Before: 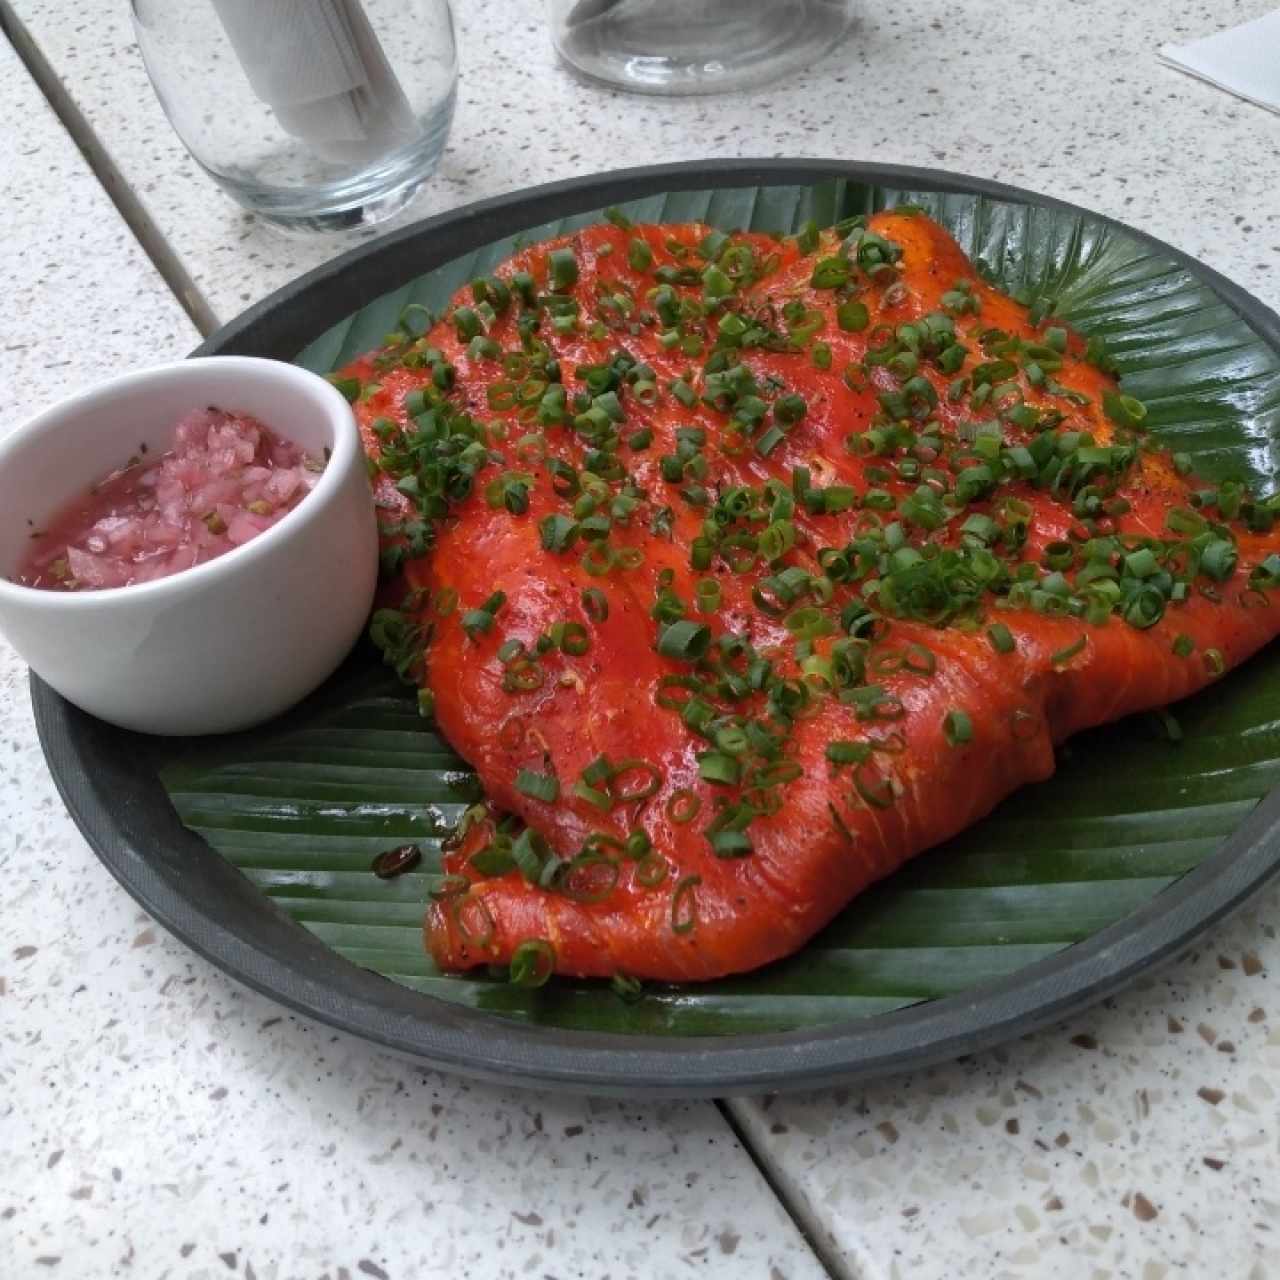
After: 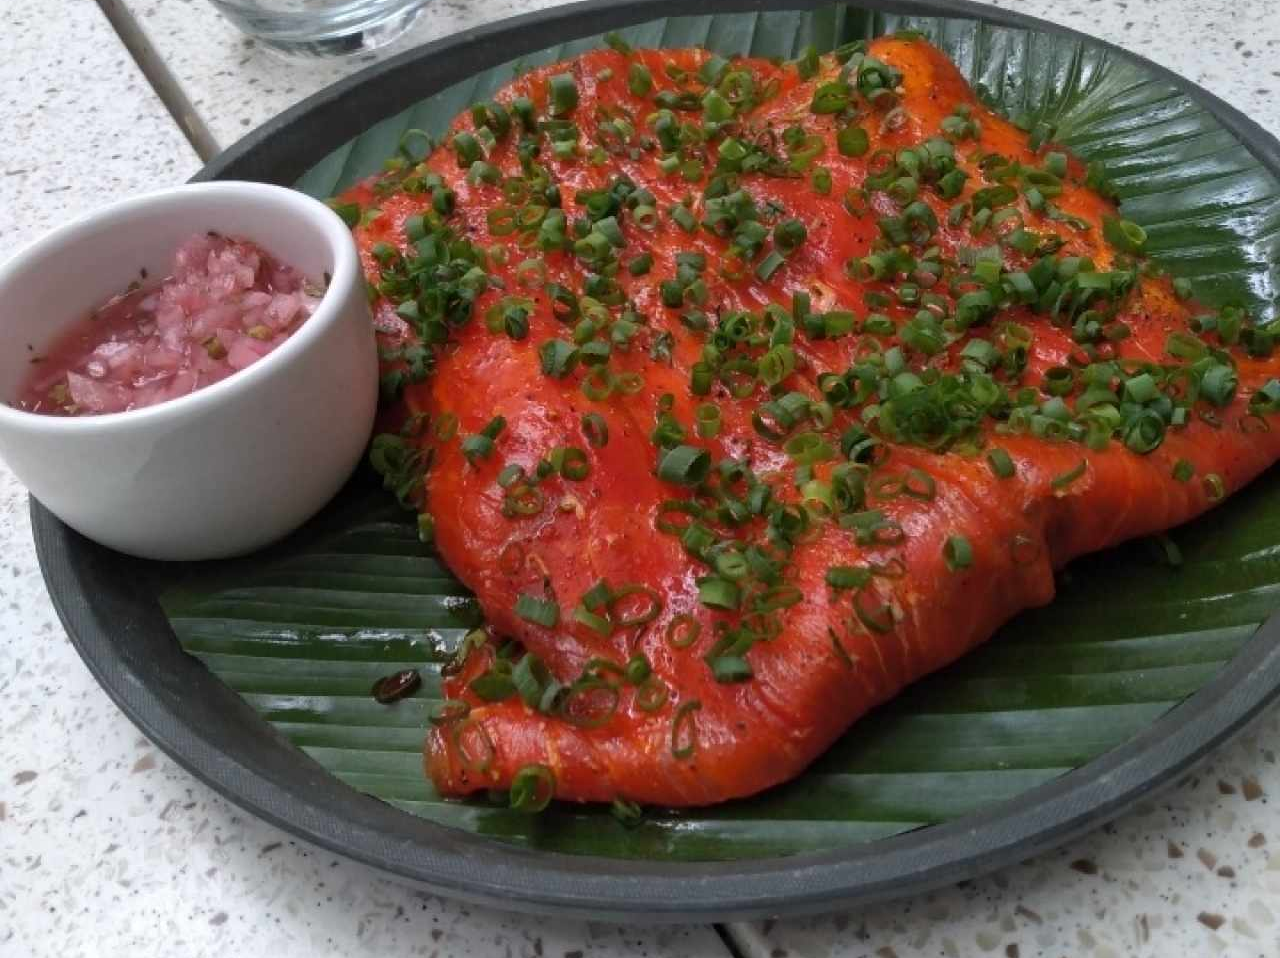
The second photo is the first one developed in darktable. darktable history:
crop: top 13.726%, bottom 11.367%
tone equalizer: on, module defaults
